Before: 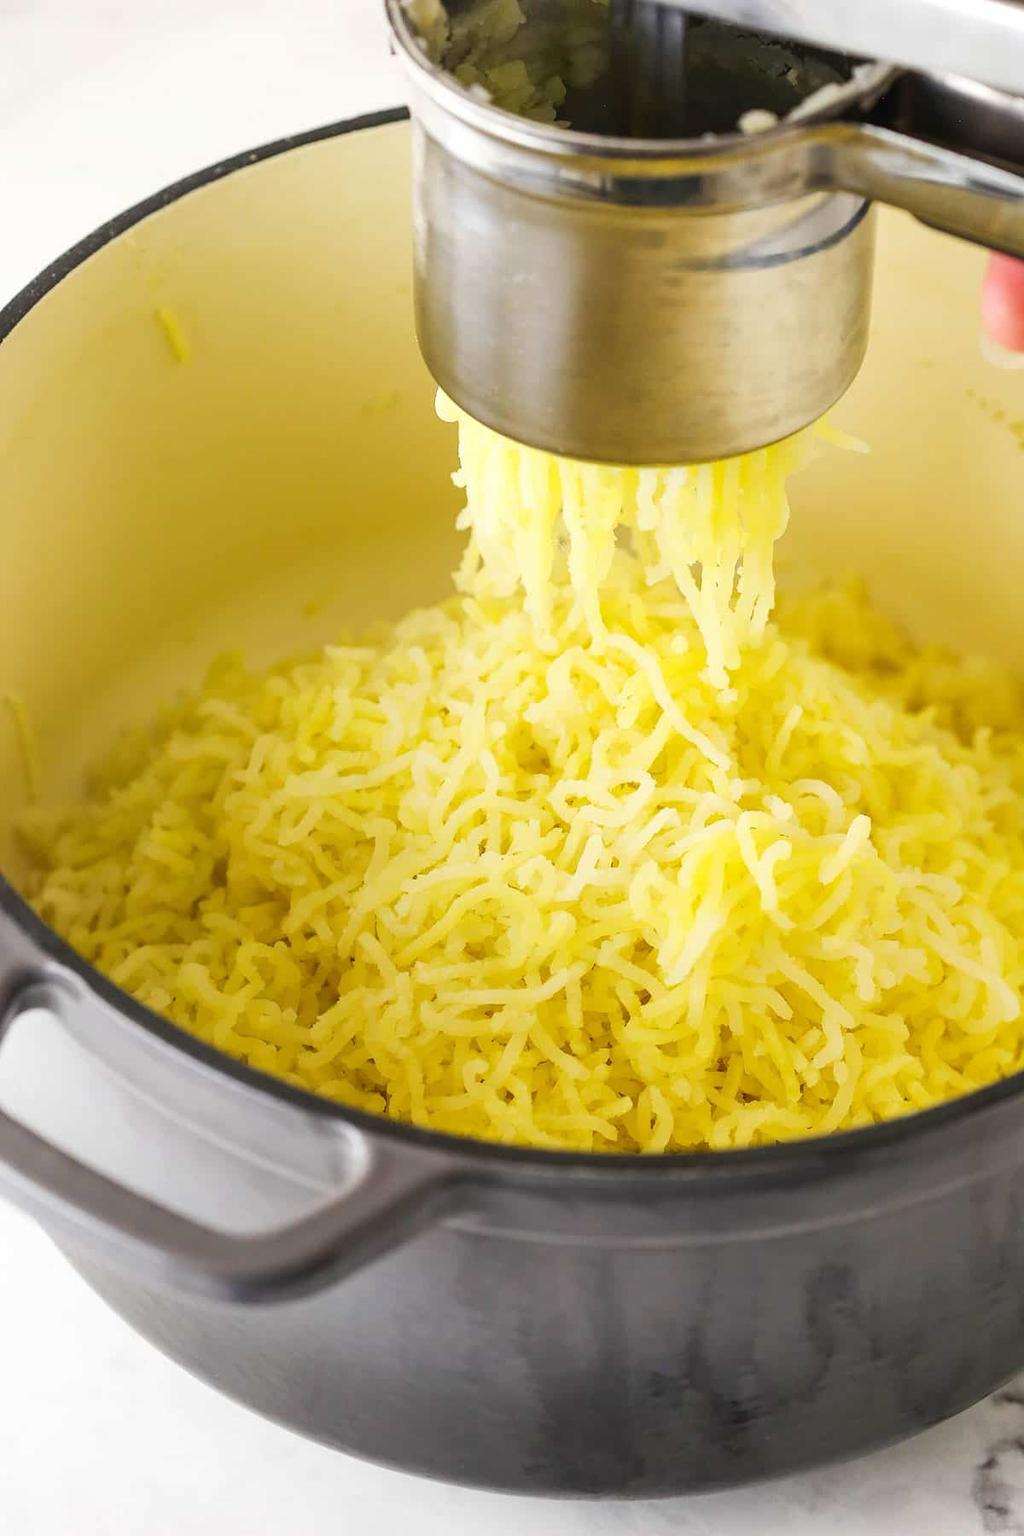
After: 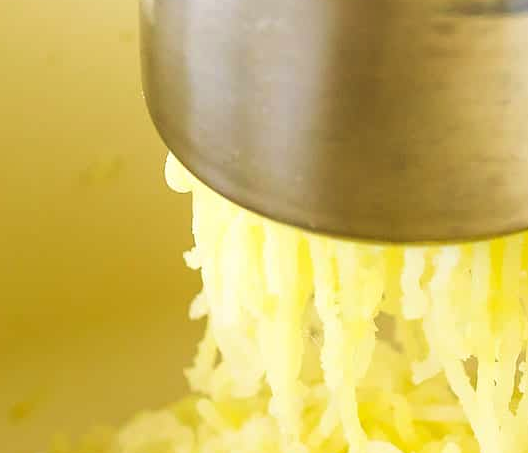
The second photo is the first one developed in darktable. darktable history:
velvia: on, module defaults
crop: left 28.766%, top 16.823%, right 26.632%, bottom 57.957%
